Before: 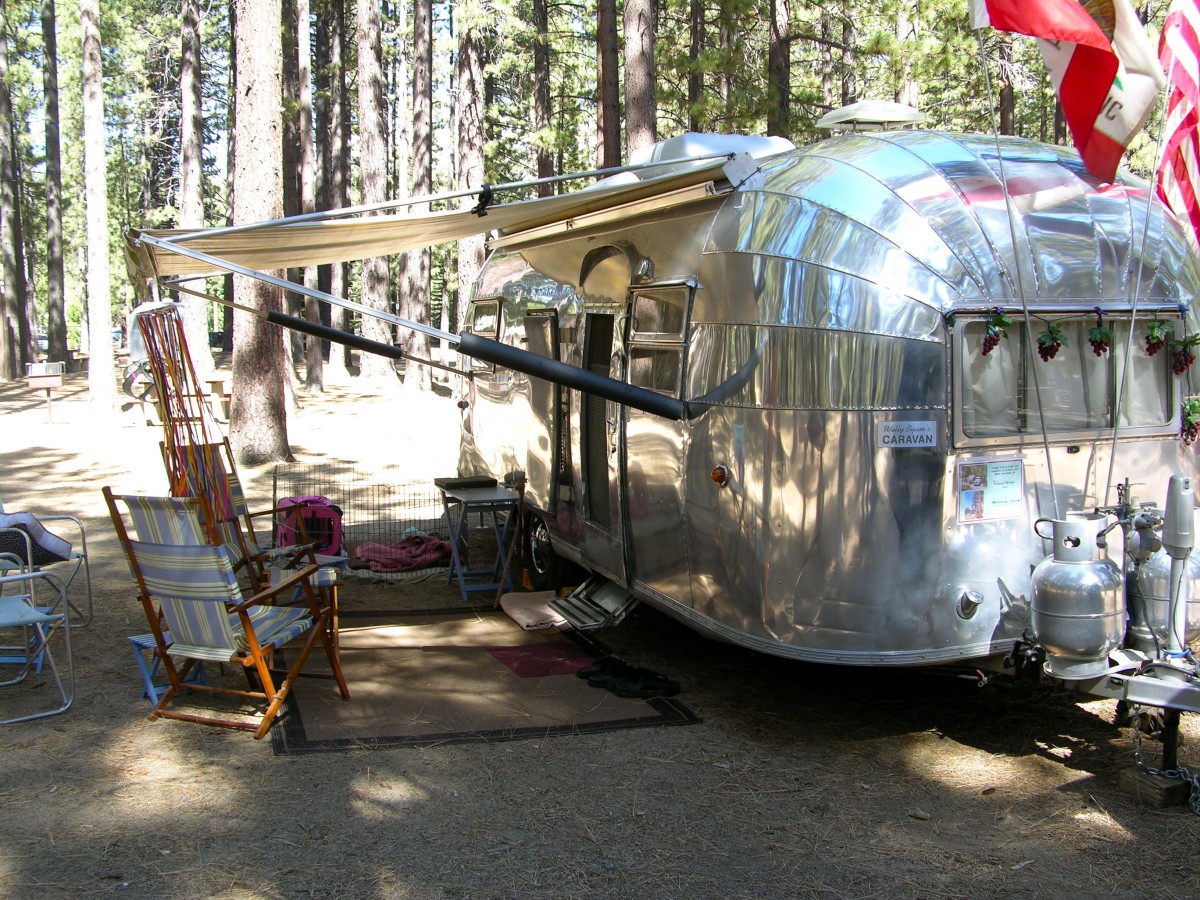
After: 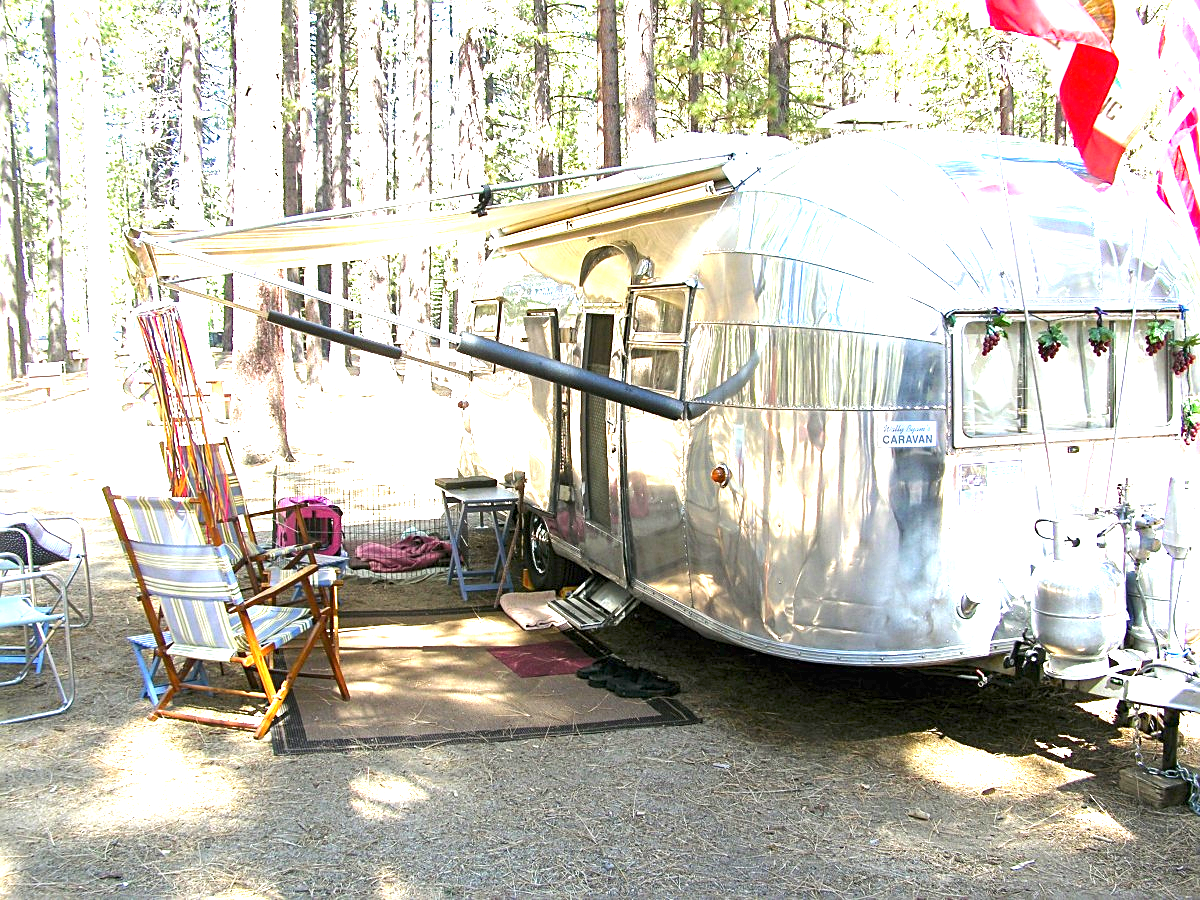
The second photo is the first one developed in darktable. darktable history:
sharpen: on, module defaults
exposure: black level correction 0, exposure 2.327 EV, compensate exposure bias true, compensate highlight preservation false
